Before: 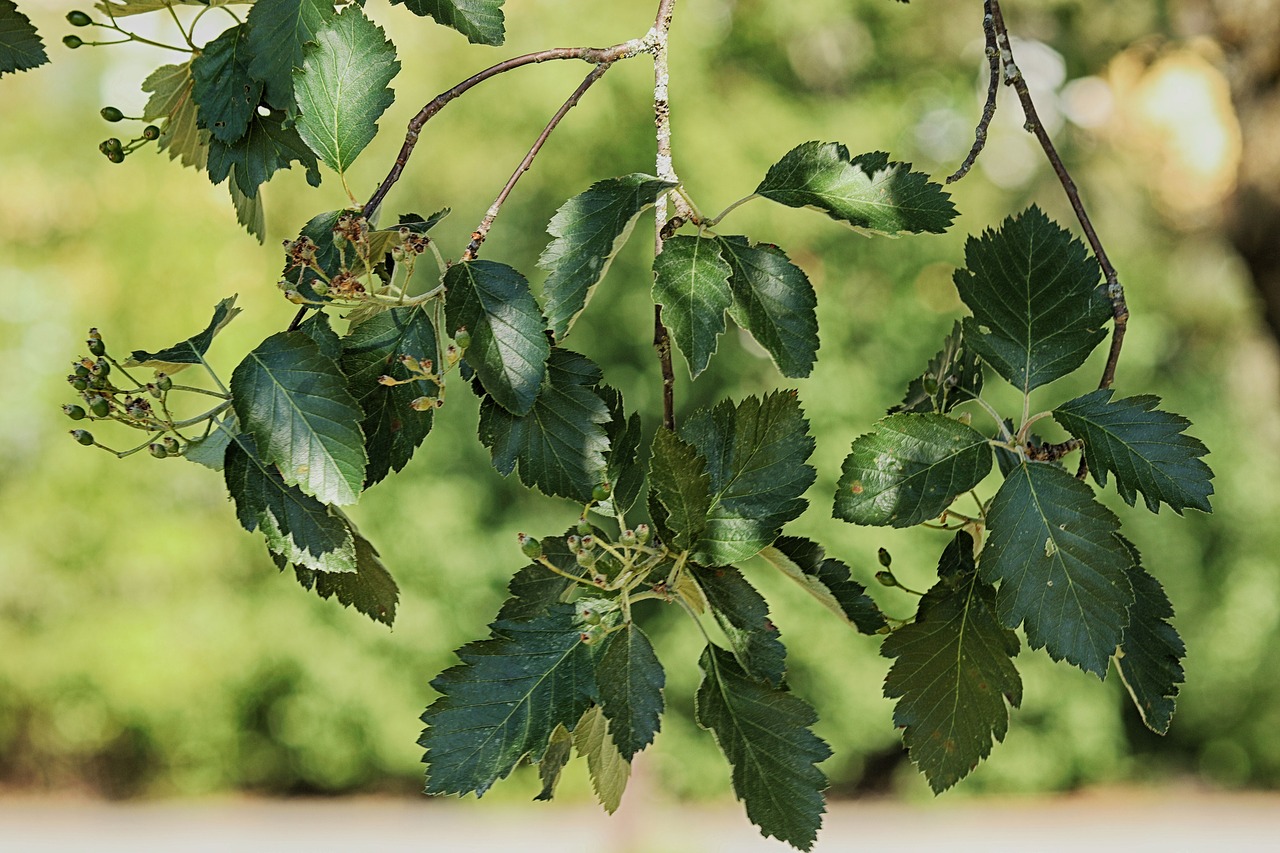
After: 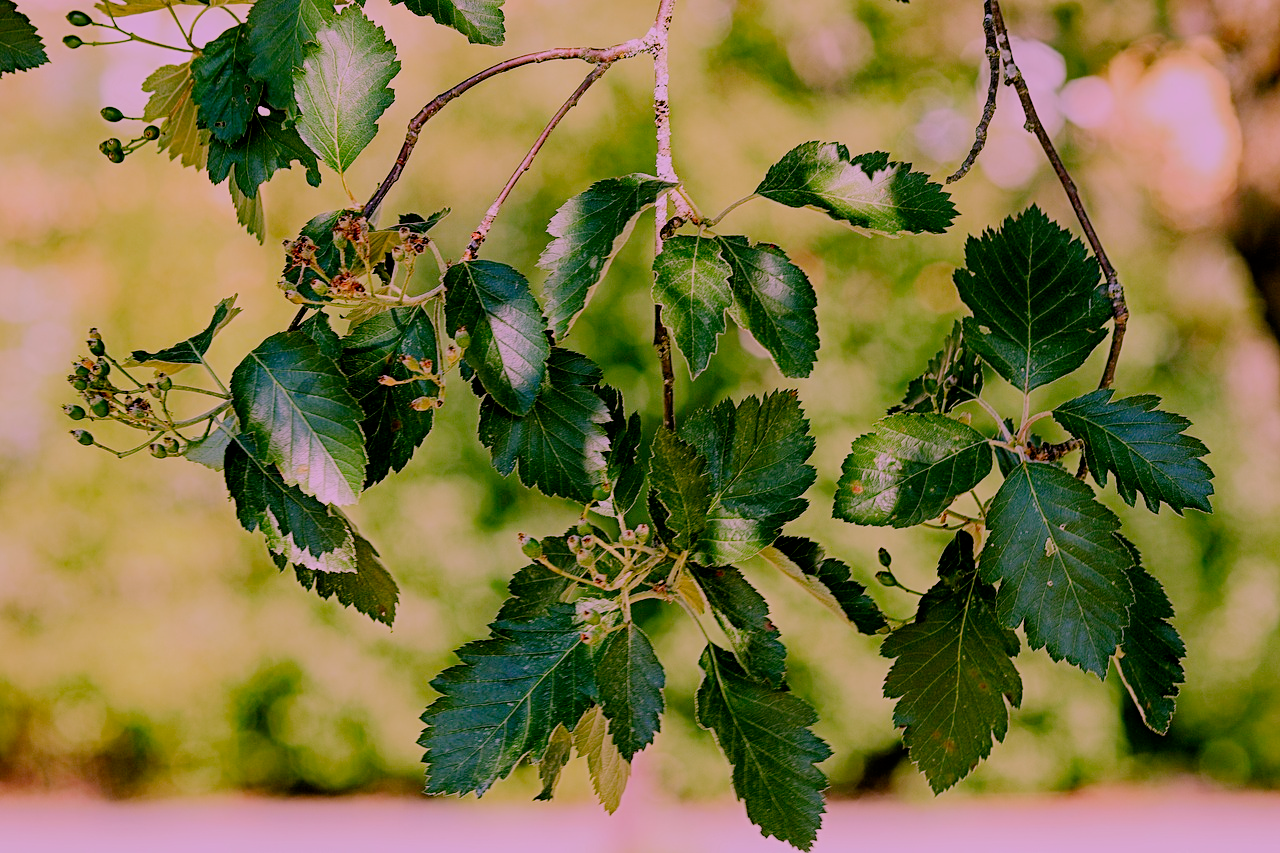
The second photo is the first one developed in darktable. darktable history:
filmic rgb: middle gray luminance 18%, black relative exposure -7.5 EV, white relative exposure 8.5 EV, threshold 6 EV, target black luminance 0%, hardness 2.23, latitude 18.37%, contrast 0.878, highlights saturation mix 5%, shadows ↔ highlights balance 10.15%, add noise in highlights 0, preserve chrominance no, color science v3 (2019), use custom middle-gray values true, iterations of high-quality reconstruction 0, contrast in highlights soft, enable highlight reconstruction true
color correction: highlights a* 19.5, highlights b* -11.53, saturation 1.69
white balance: red 1.004, blue 1.024
